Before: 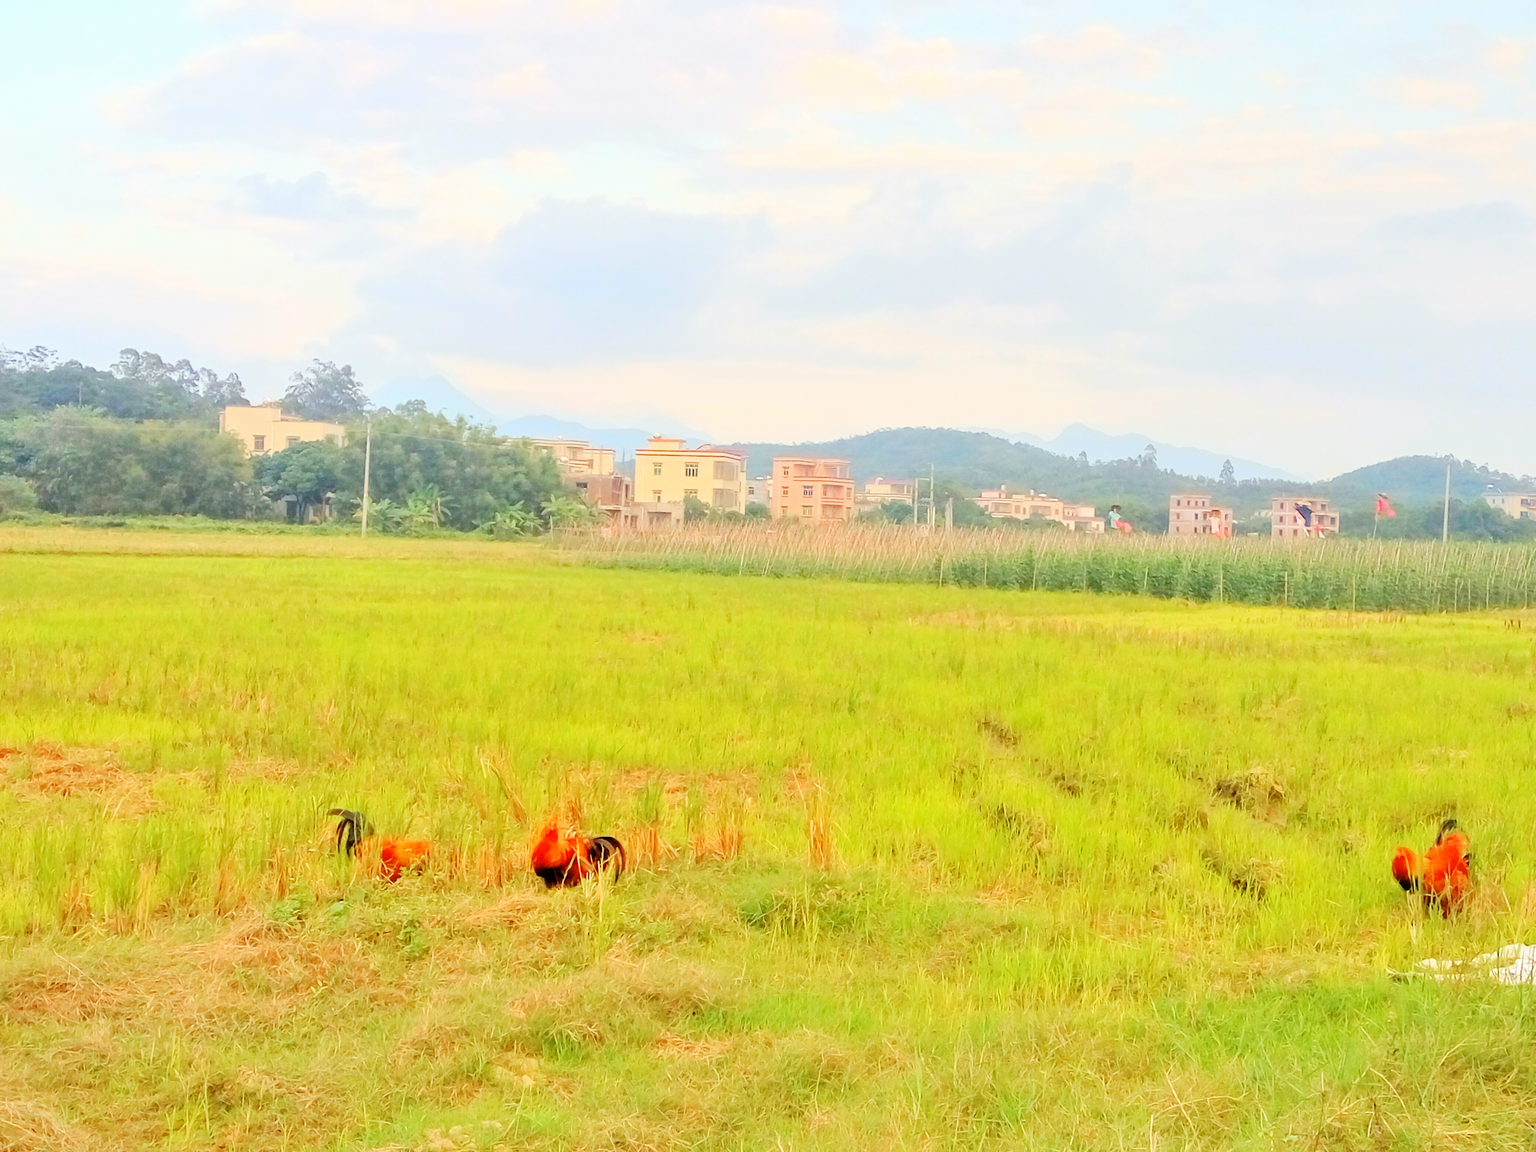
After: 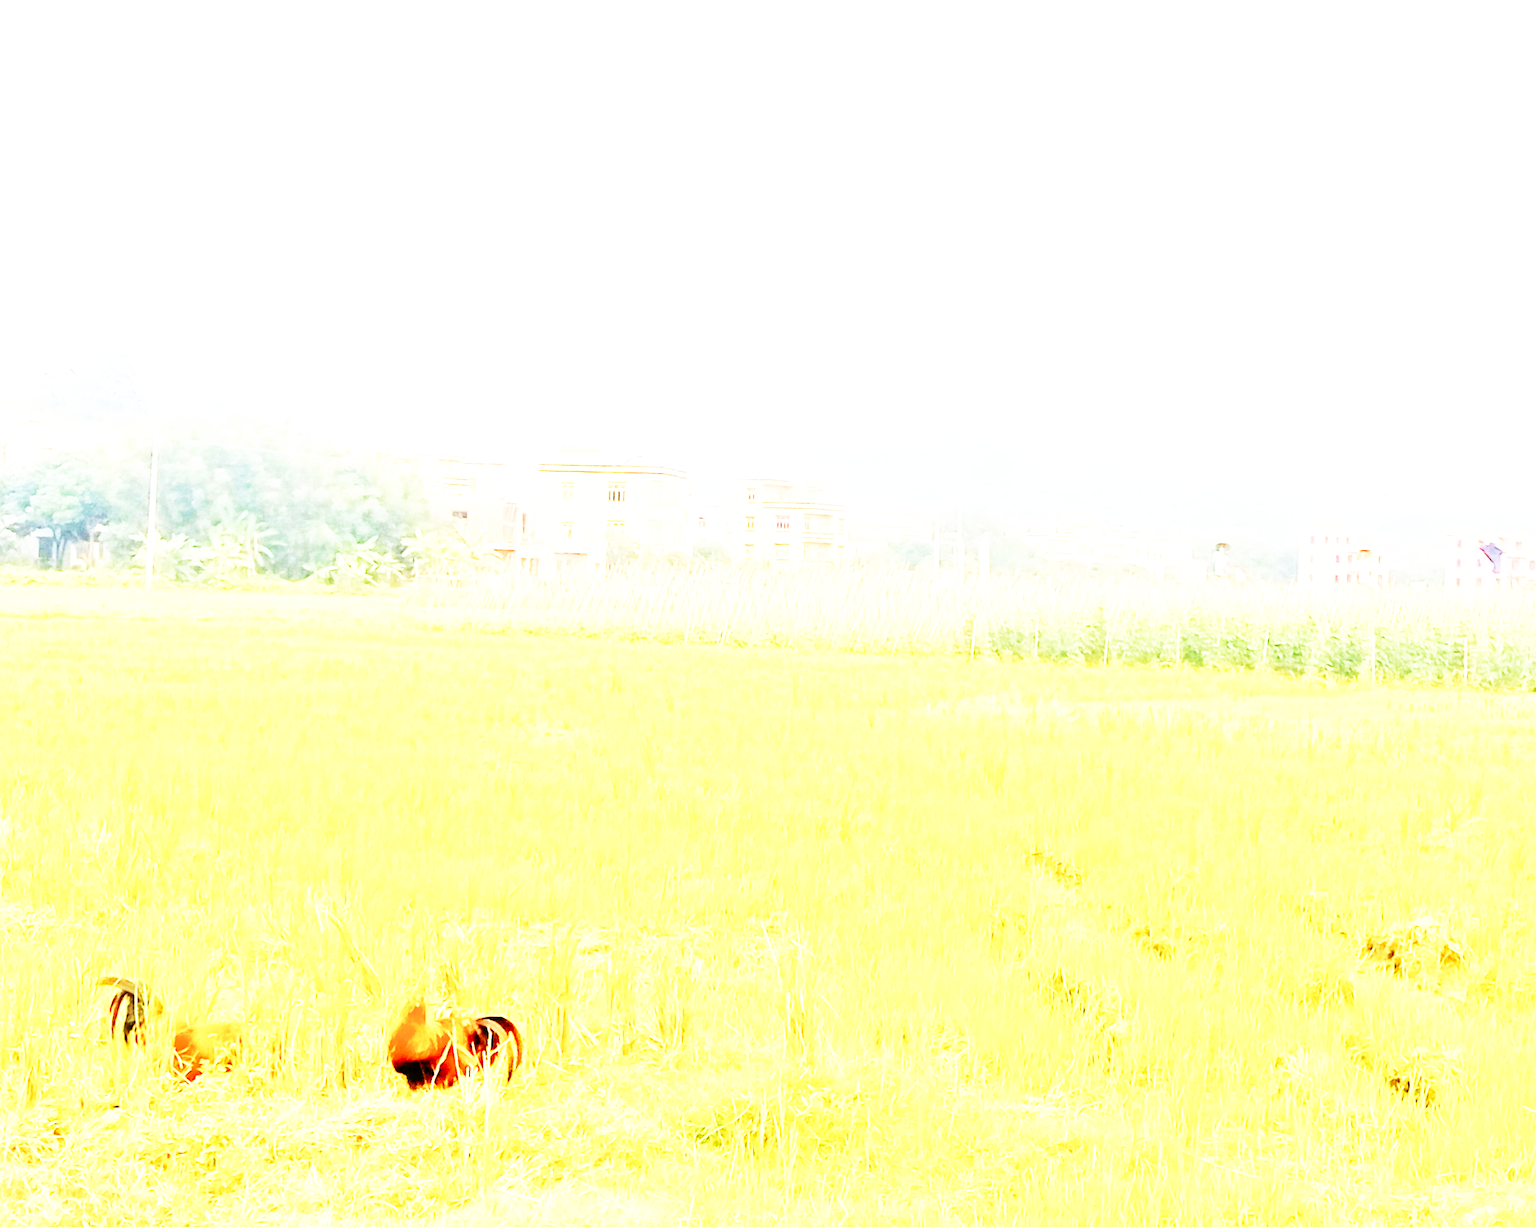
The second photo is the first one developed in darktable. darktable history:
base curve: curves: ch0 [(0, 0) (0.012, 0.01) (0.073, 0.168) (0.31, 0.711) (0.645, 0.957) (1, 1)], preserve colors none
exposure: exposure 1.06 EV, compensate highlight preservation false
crop and rotate: left 16.934%, top 10.87%, right 13.031%, bottom 14.509%
